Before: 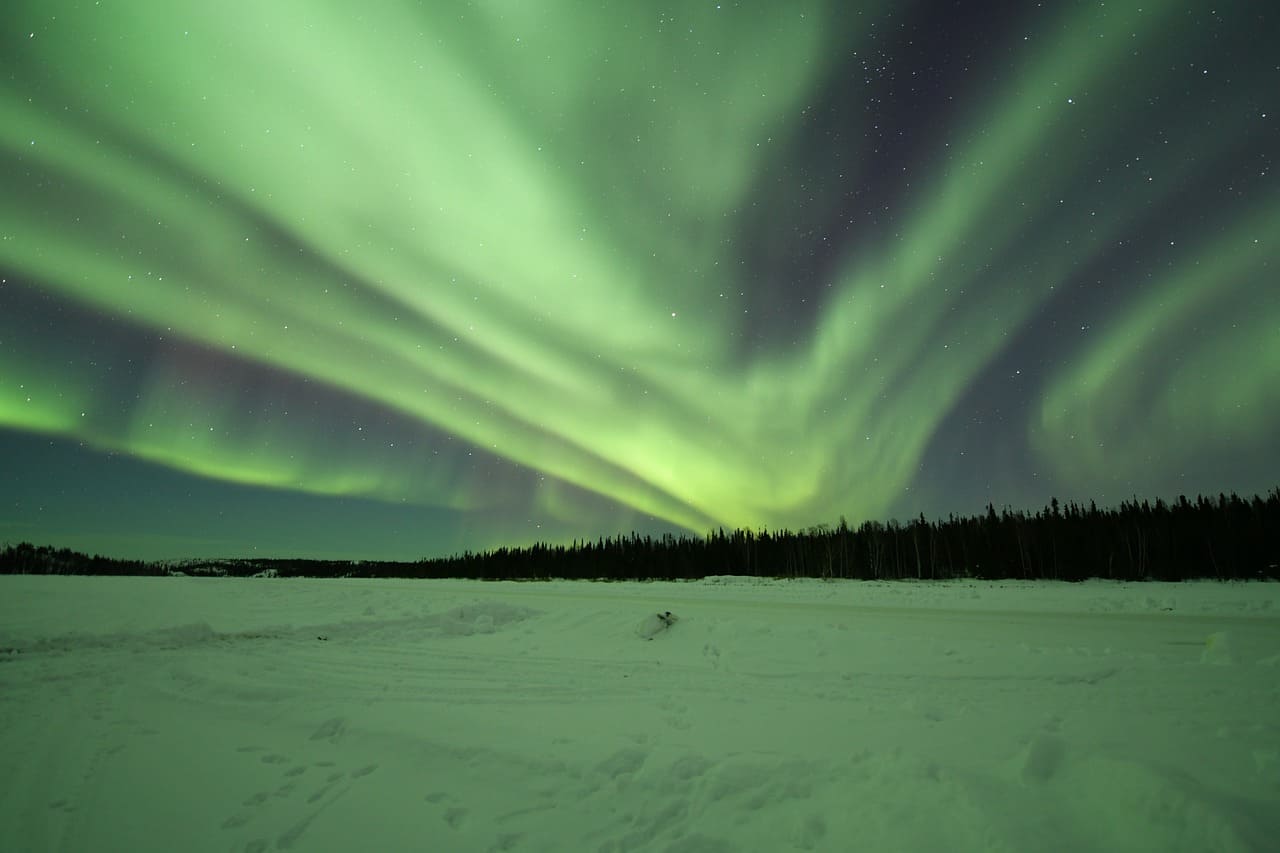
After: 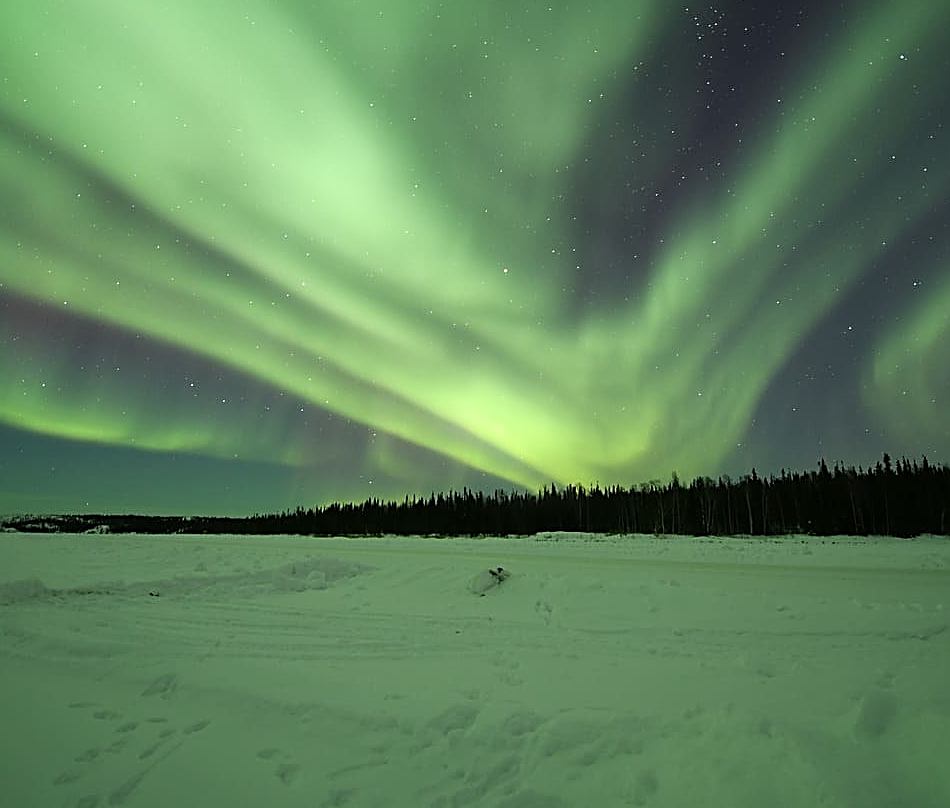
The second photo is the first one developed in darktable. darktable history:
sharpen: amount 0.901
bloom: size 5%, threshold 95%, strength 15%
crop and rotate: left 13.15%, top 5.251%, right 12.609%
